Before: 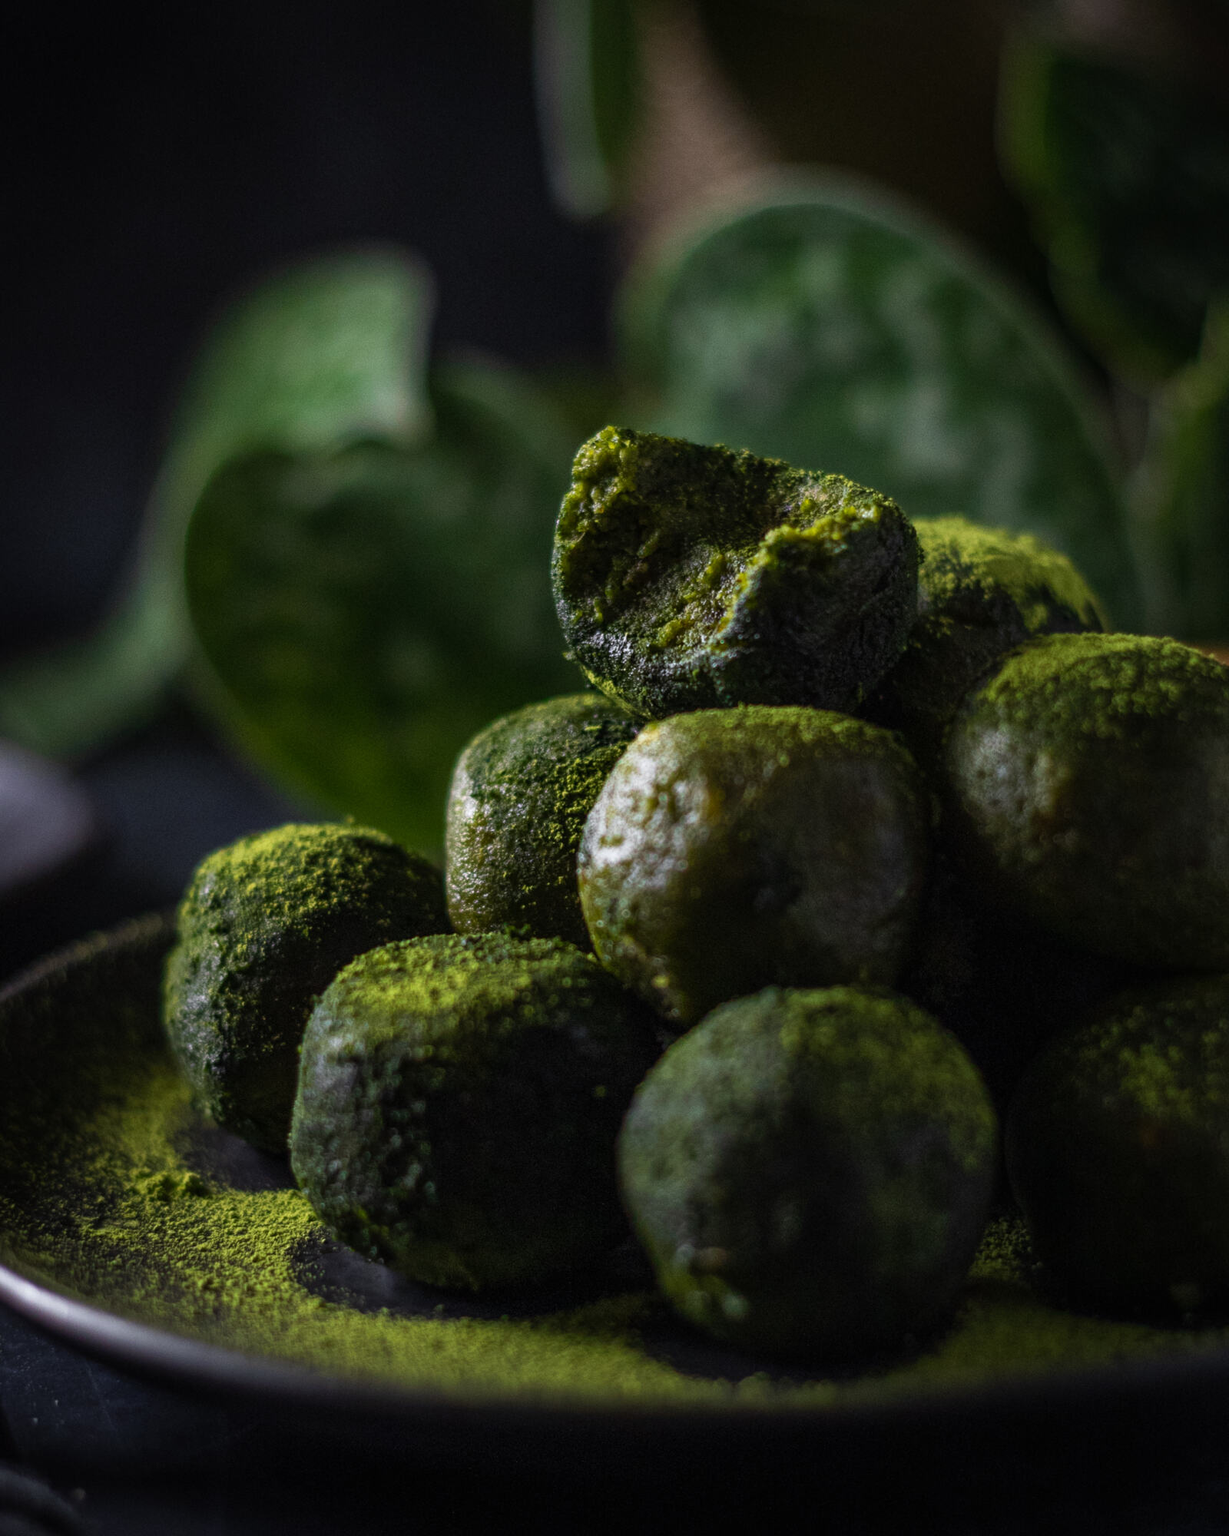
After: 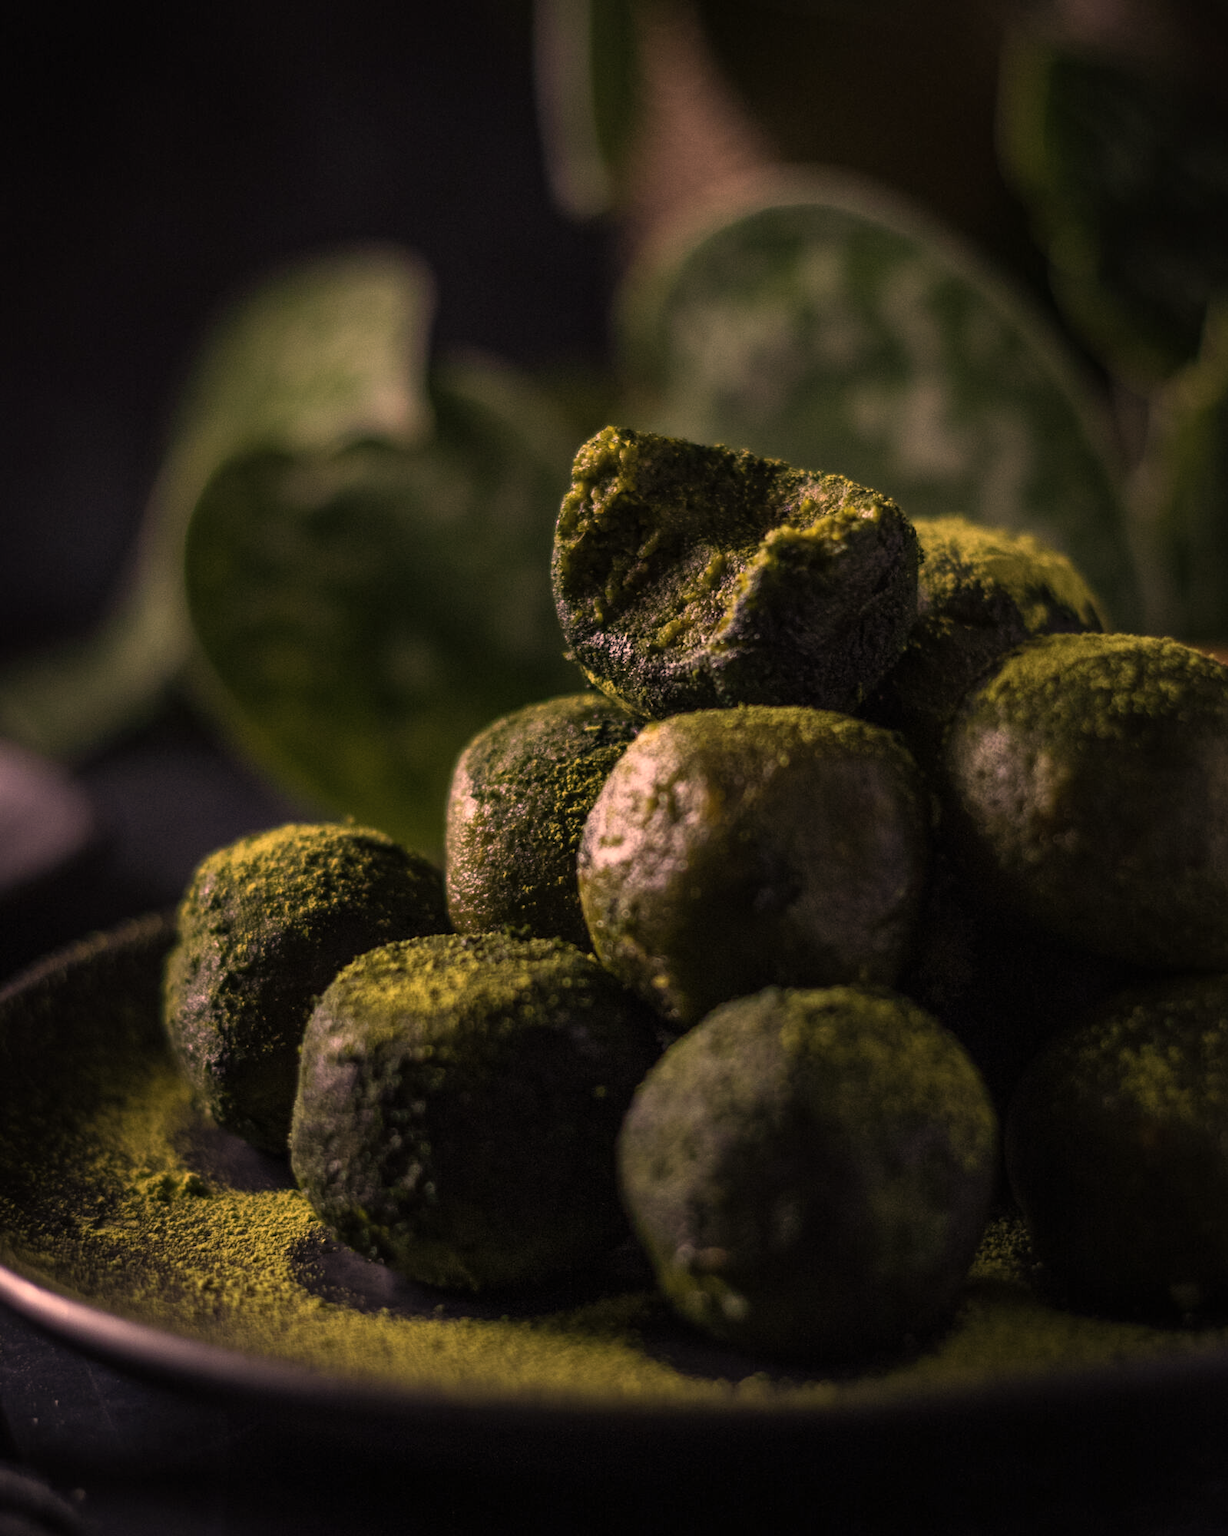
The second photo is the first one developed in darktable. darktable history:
color correction: highlights a* 40, highlights b* 40, saturation 0.69
